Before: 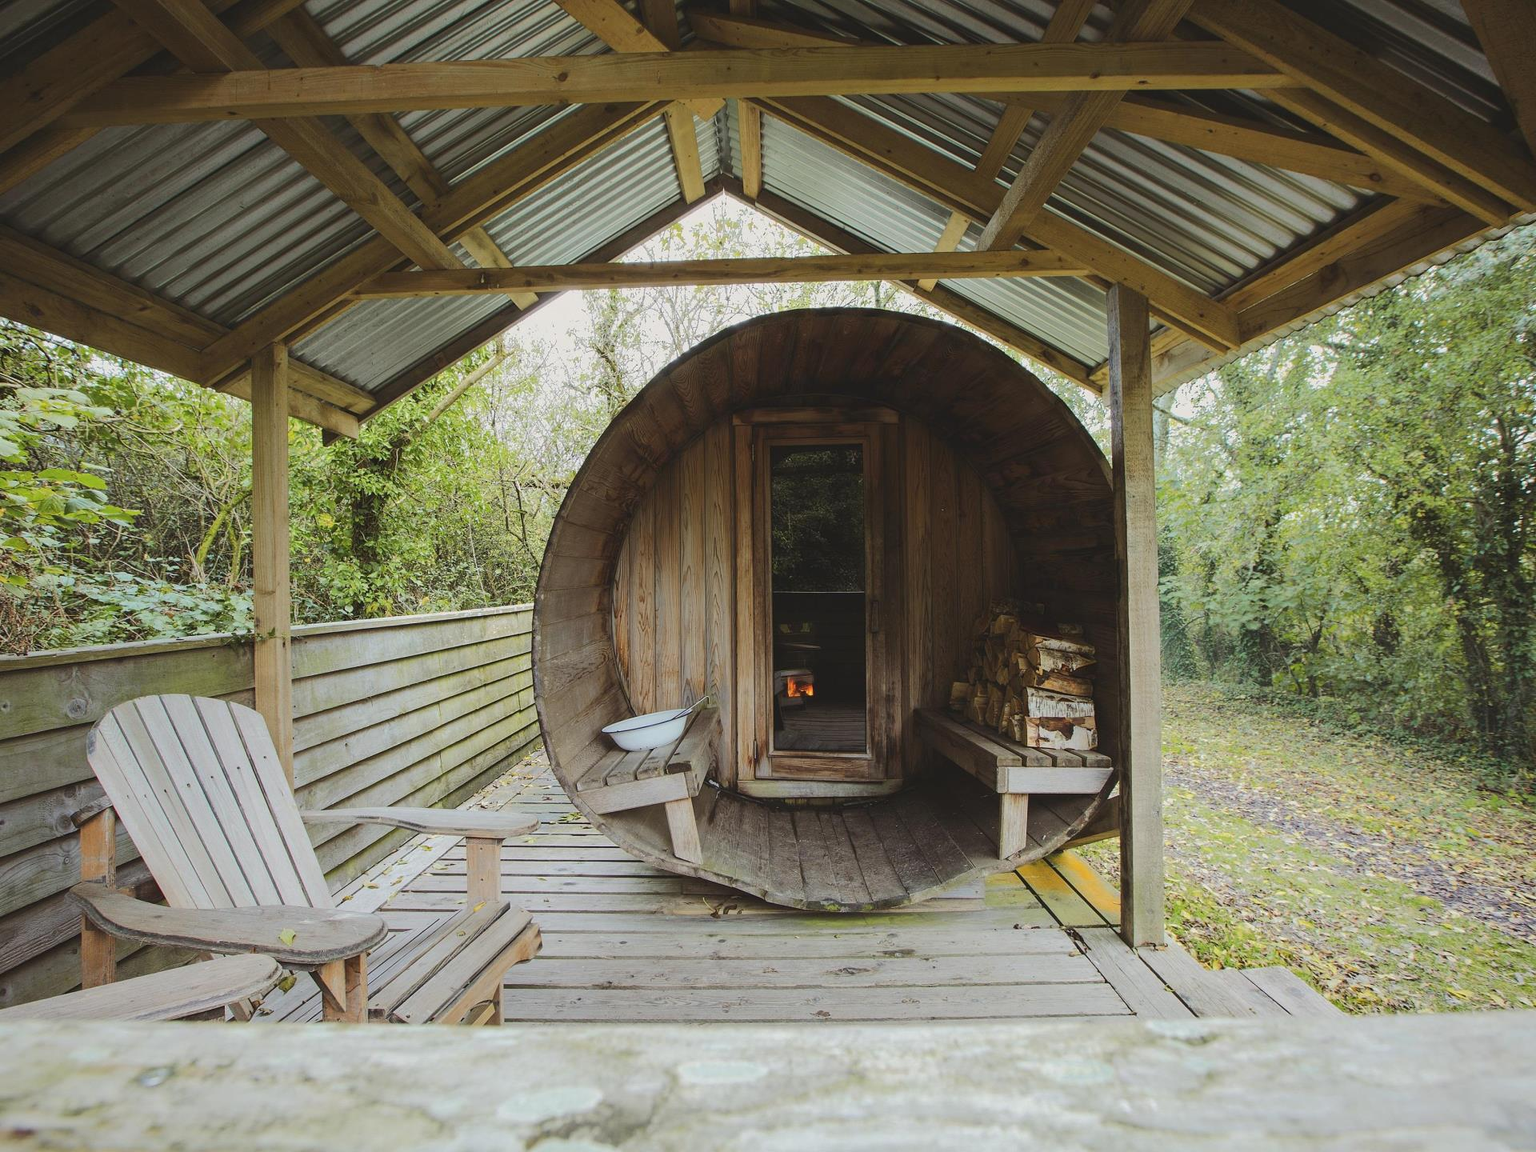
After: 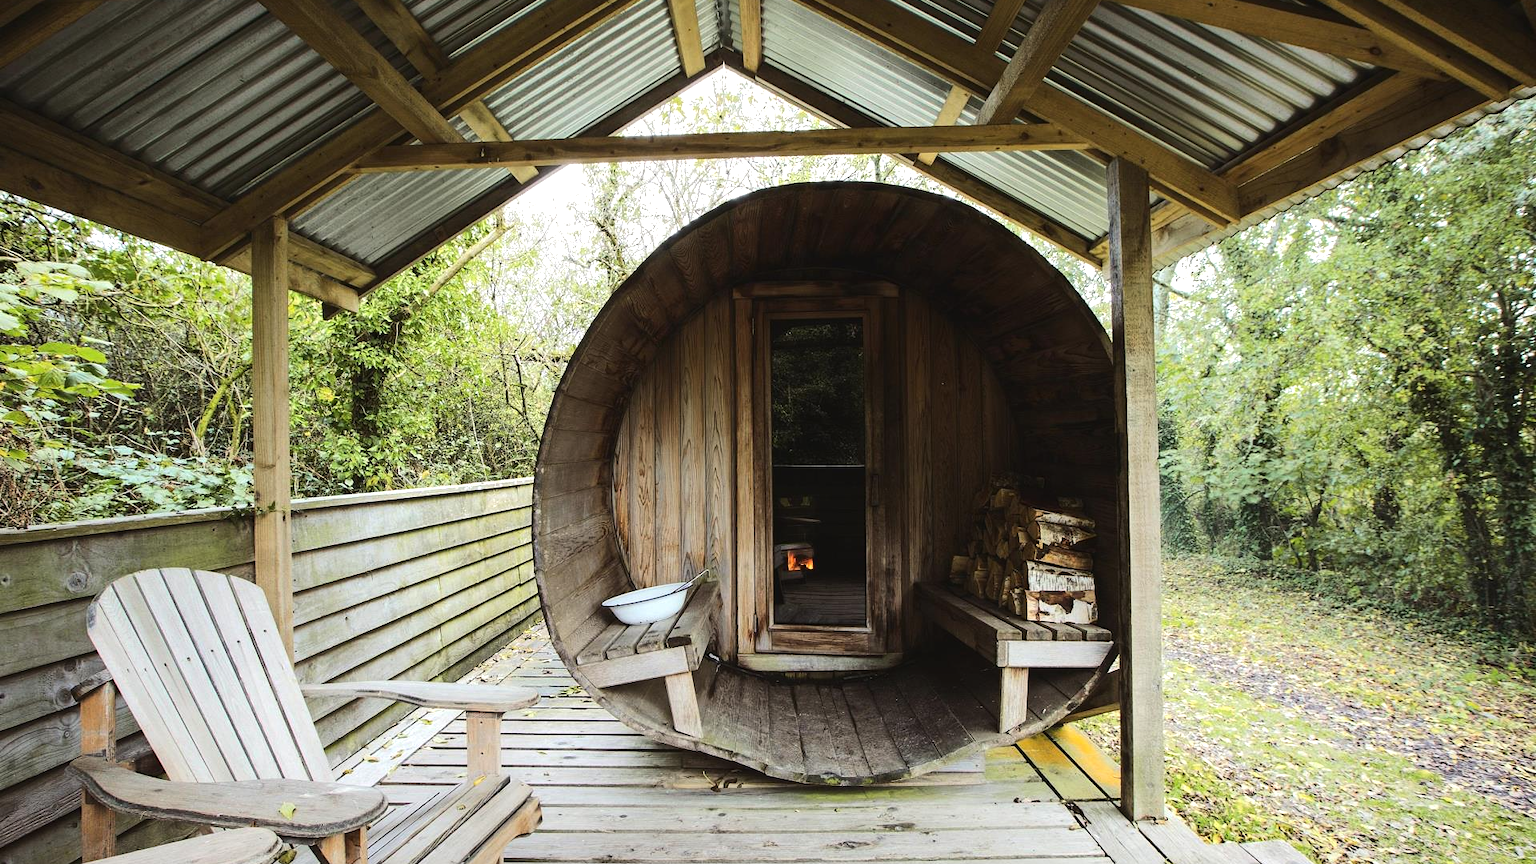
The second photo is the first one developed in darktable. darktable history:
crop: top 11.038%, bottom 13.962%
tone equalizer: -8 EV -0.75 EV, -7 EV -0.7 EV, -6 EV -0.6 EV, -5 EV -0.4 EV, -3 EV 0.4 EV, -2 EV 0.6 EV, -1 EV 0.7 EV, +0 EV 0.75 EV, edges refinement/feathering 500, mask exposure compensation -1.57 EV, preserve details no
color balance: mode lift, gamma, gain (sRGB), lift [0.97, 1, 1, 1], gamma [1.03, 1, 1, 1]
